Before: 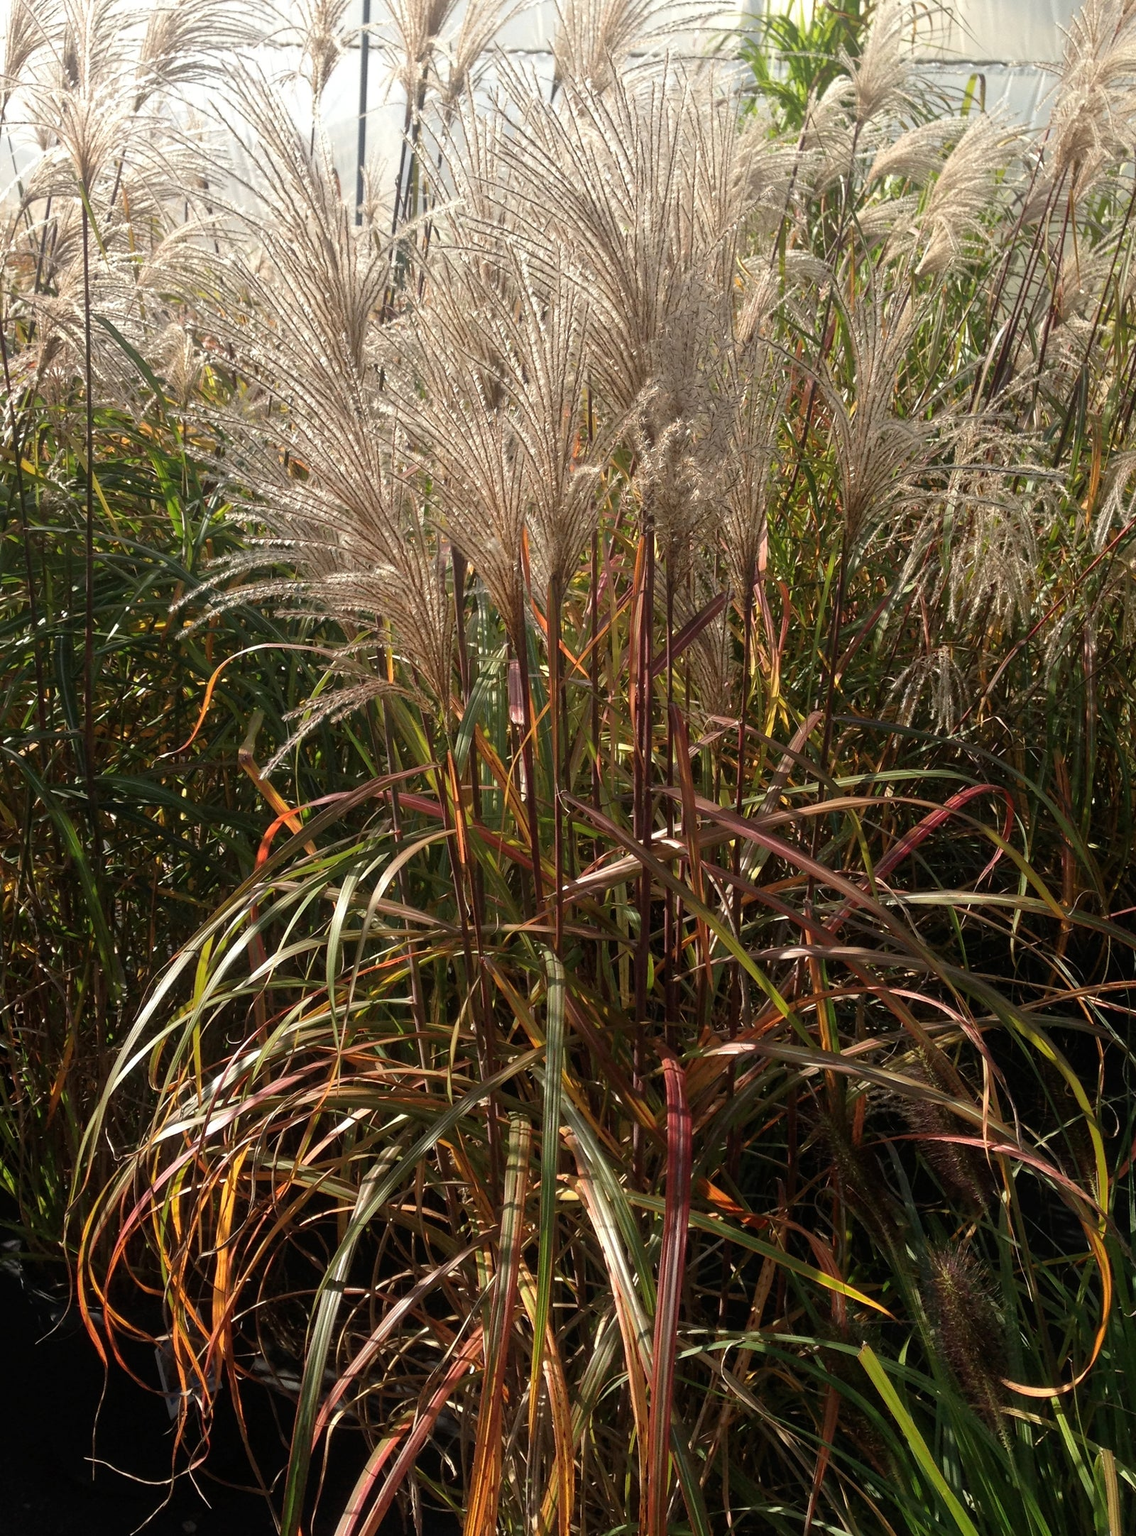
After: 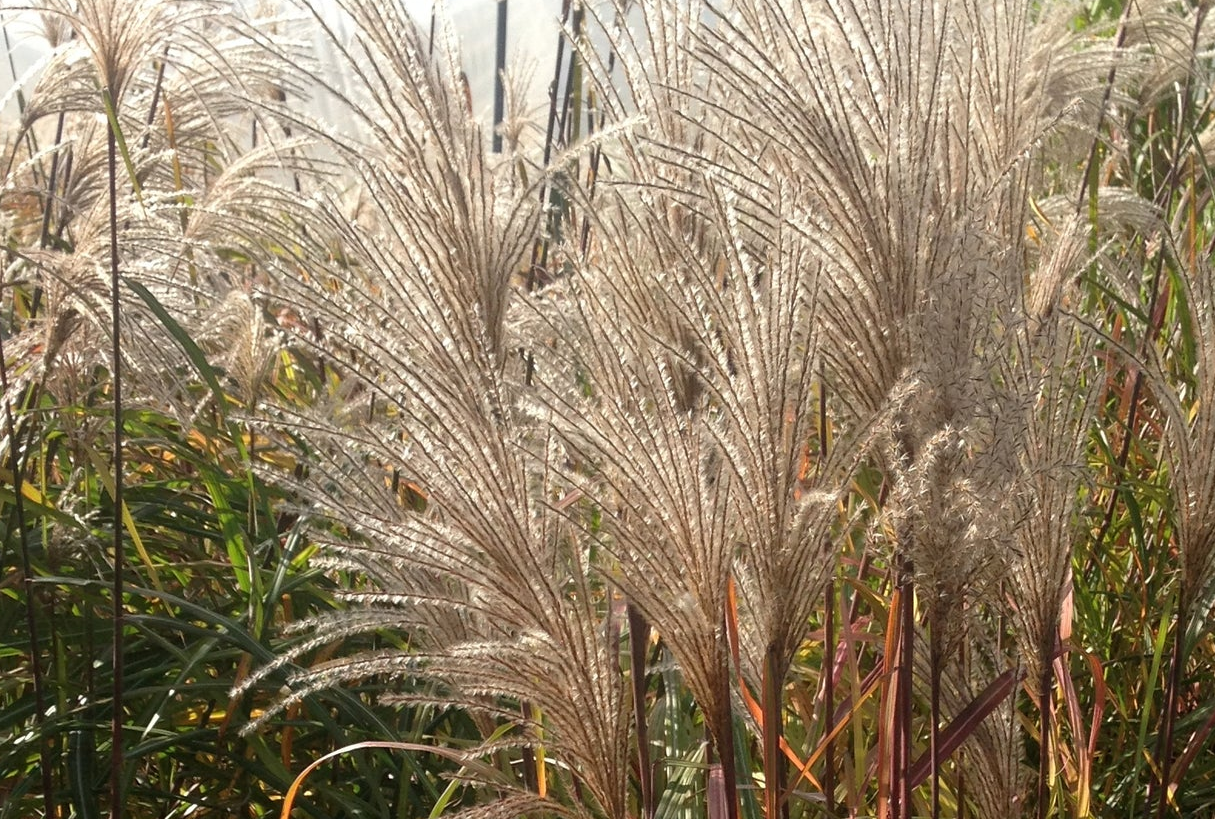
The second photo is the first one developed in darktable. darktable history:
crop: left 0.539%, top 7.649%, right 23.501%, bottom 54.464%
